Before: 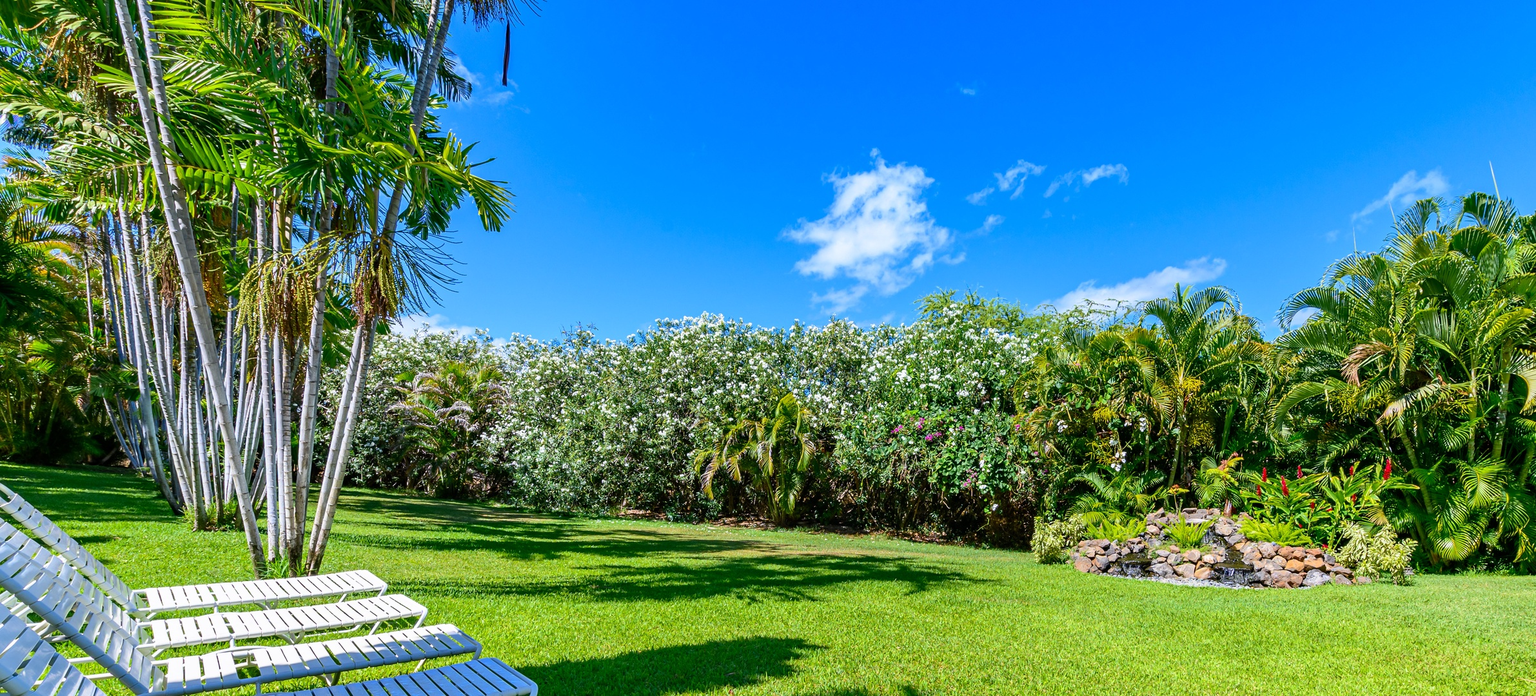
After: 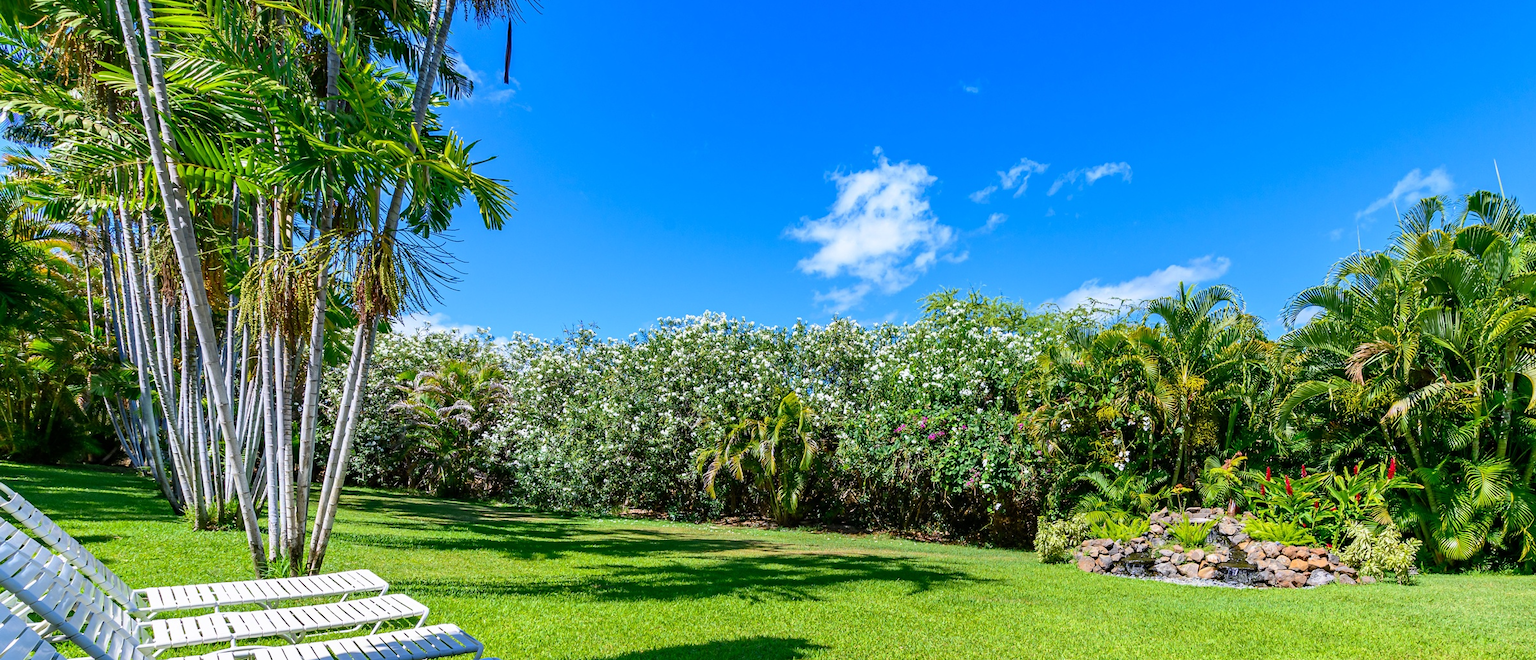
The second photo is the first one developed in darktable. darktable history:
crop: top 0.371%, right 0.262%, bottom 5.067%
